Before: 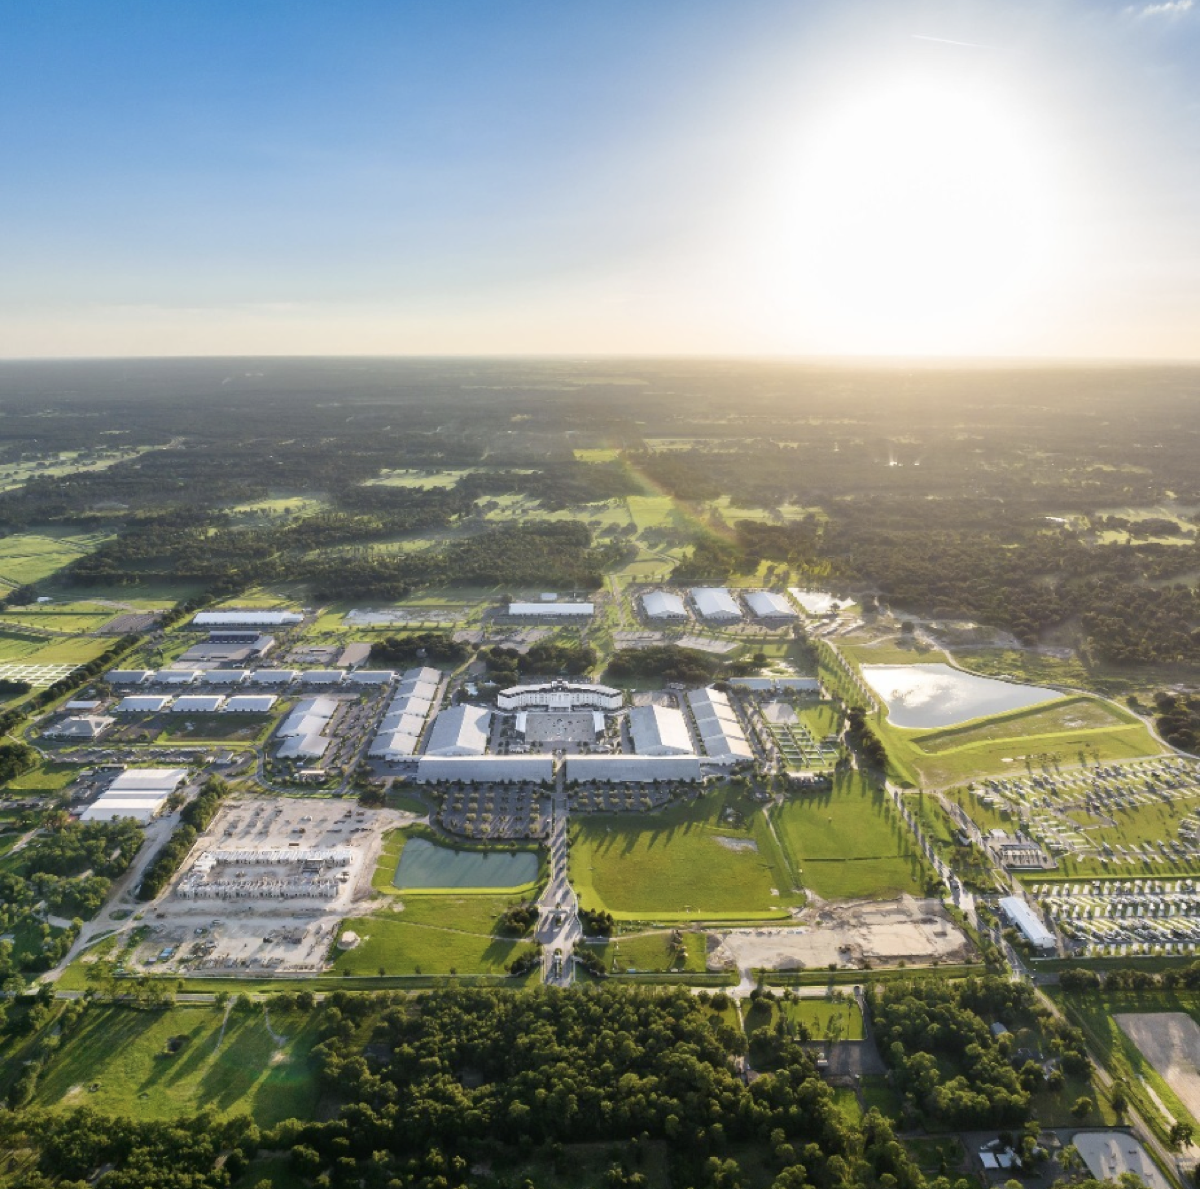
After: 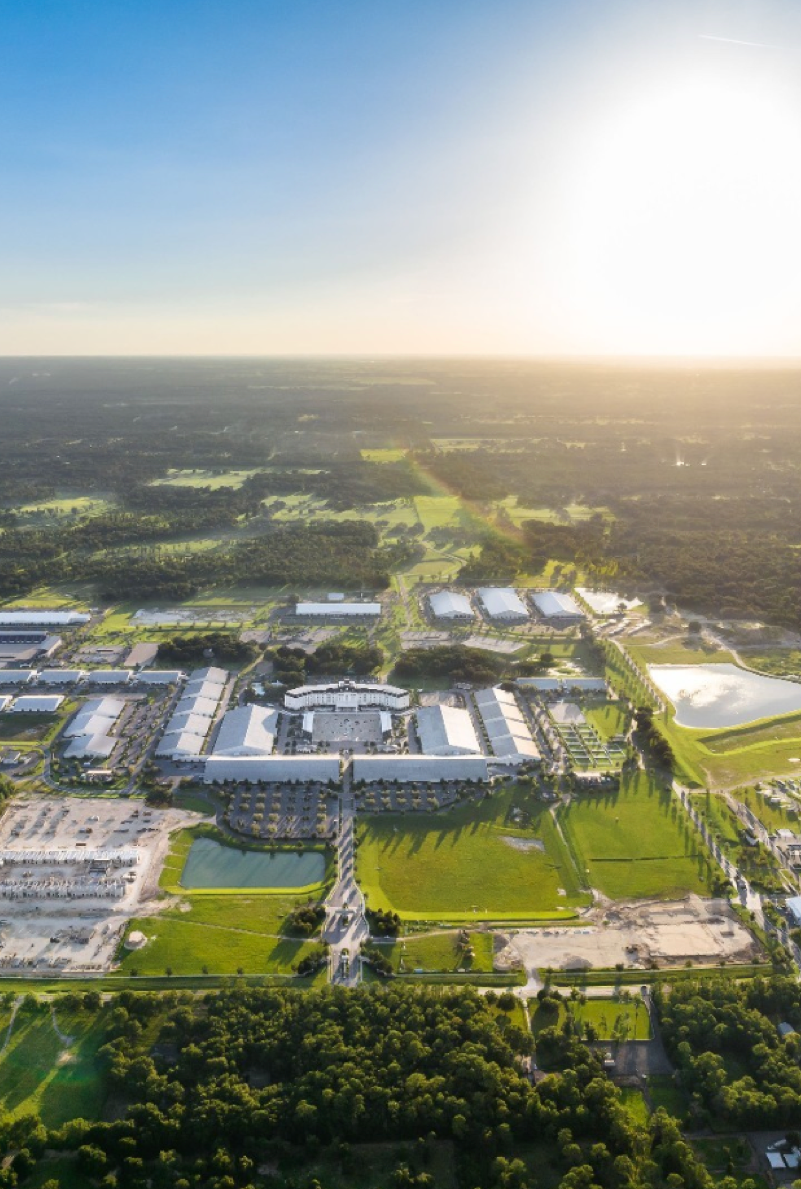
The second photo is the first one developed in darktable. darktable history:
crop and rotate: left 17.767%, right 15.439%
